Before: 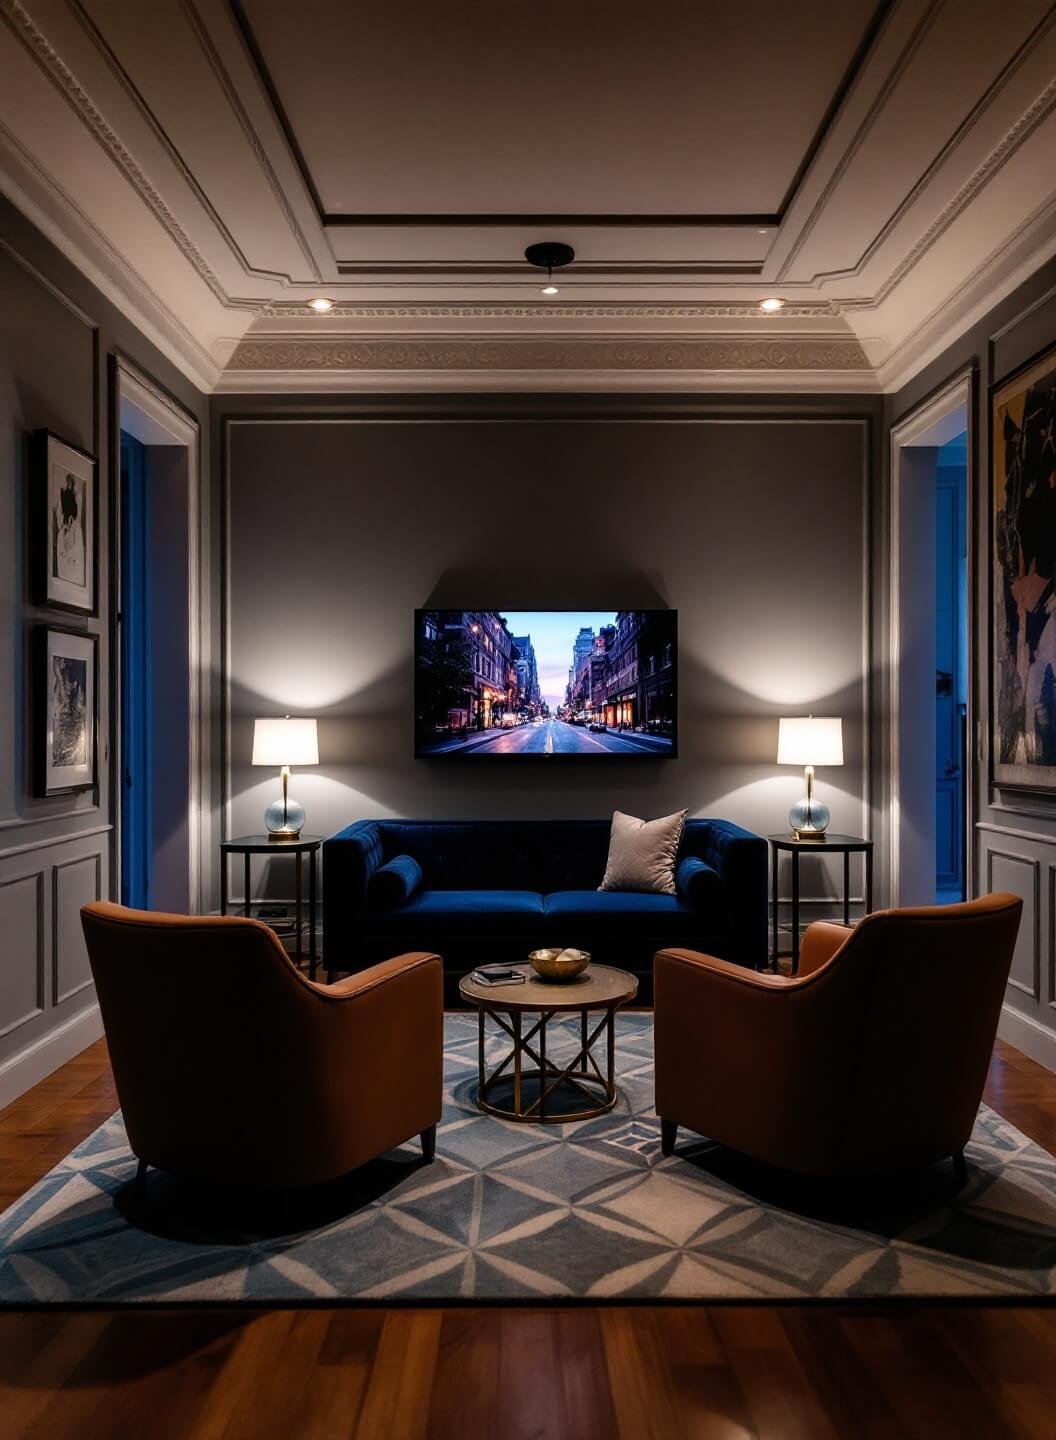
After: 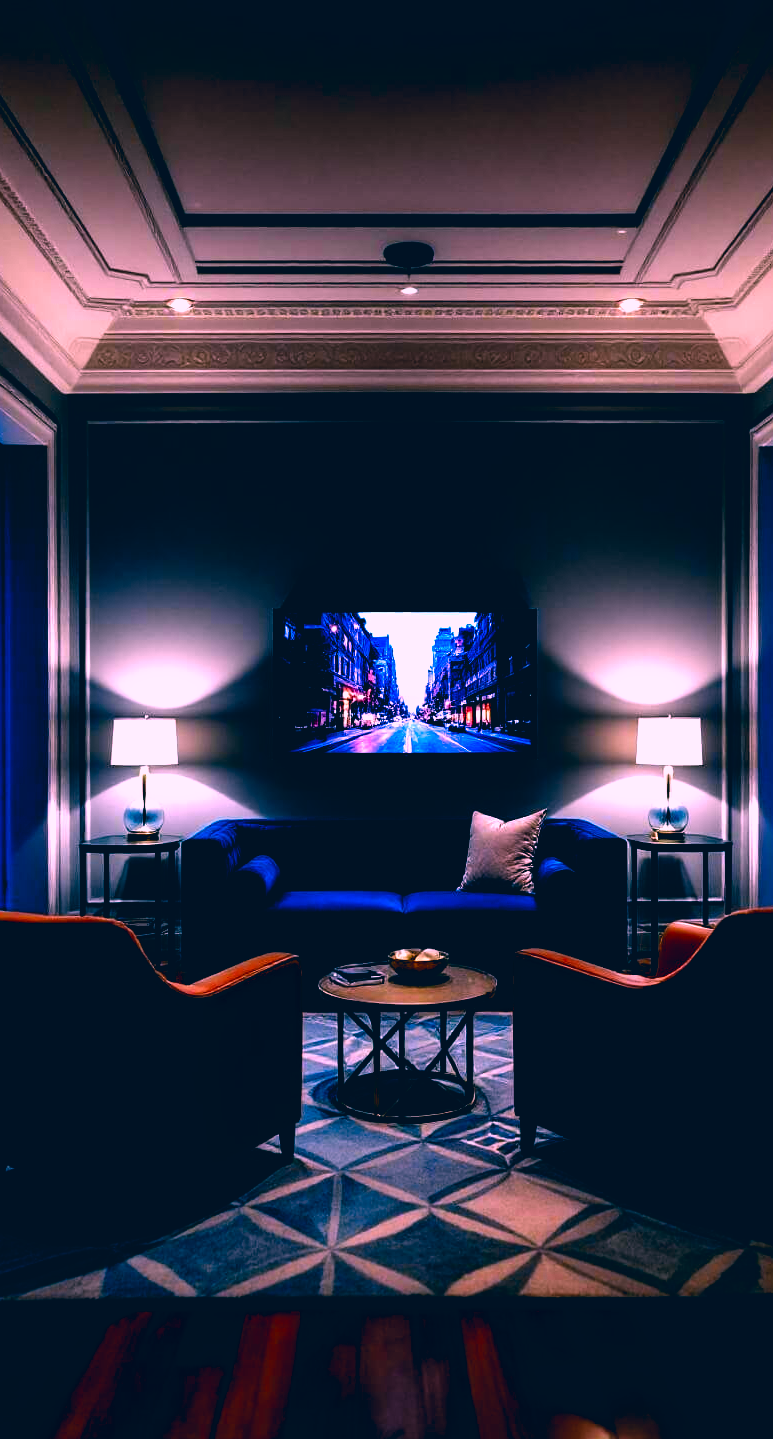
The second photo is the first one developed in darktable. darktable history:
color correction: highlights a* 17.03, highlights b* 0.205, shadows a* -15.38, shadows b* -14.56, saturation 1.5
white balance: red 0.967, blue 1.119, emerald 0.756
crop: left 13.443%, right 13.31%
filmic rgb: black relative exposure -8.2 EV, white relative exposure 2.2 EV, threshold 3 EV, hardness 7.11, latitude 85.74%, contrast 1.696, highlights saturation mix -4%, shadows ↔ highlights balance -2.69%, preserve chrominance no, color science v5 (2021), contrast in shadows safe, contrast in highlights safe, enable highlight reconstruction true
